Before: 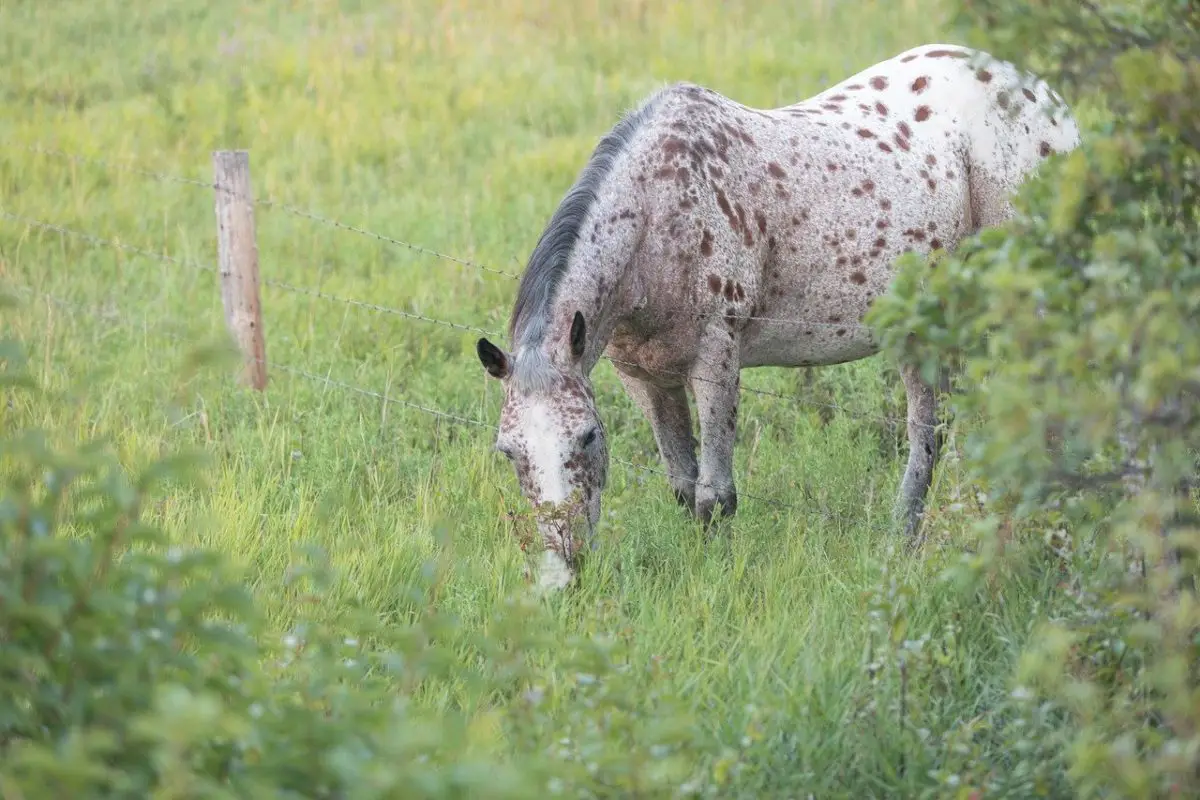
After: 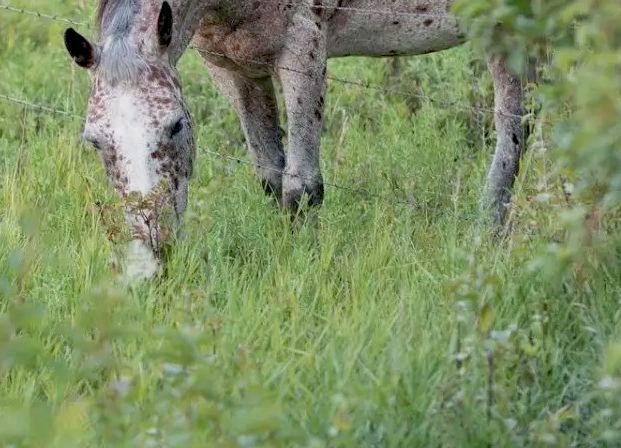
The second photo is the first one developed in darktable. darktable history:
crop: left 34.479%, top 38.822%, right 13.718%, bottom 5.172%
exposure: black level correction 0.029, exposure -0.073 EV, compensate highlight preservation false
